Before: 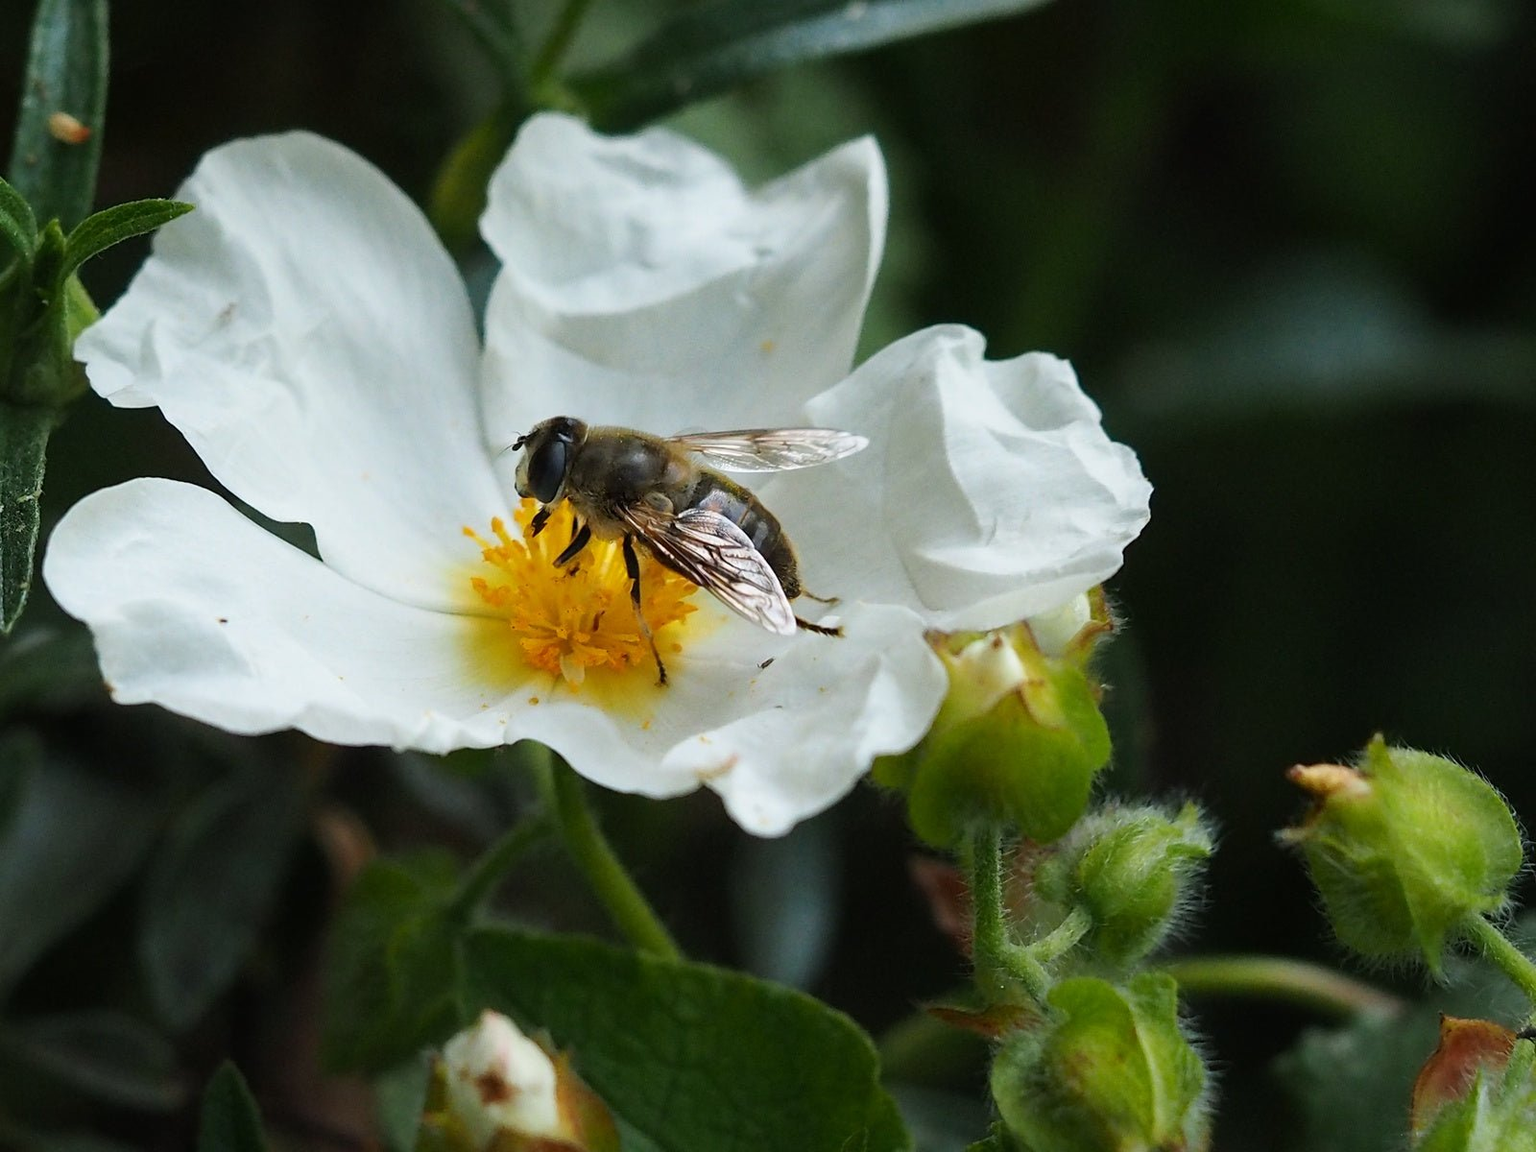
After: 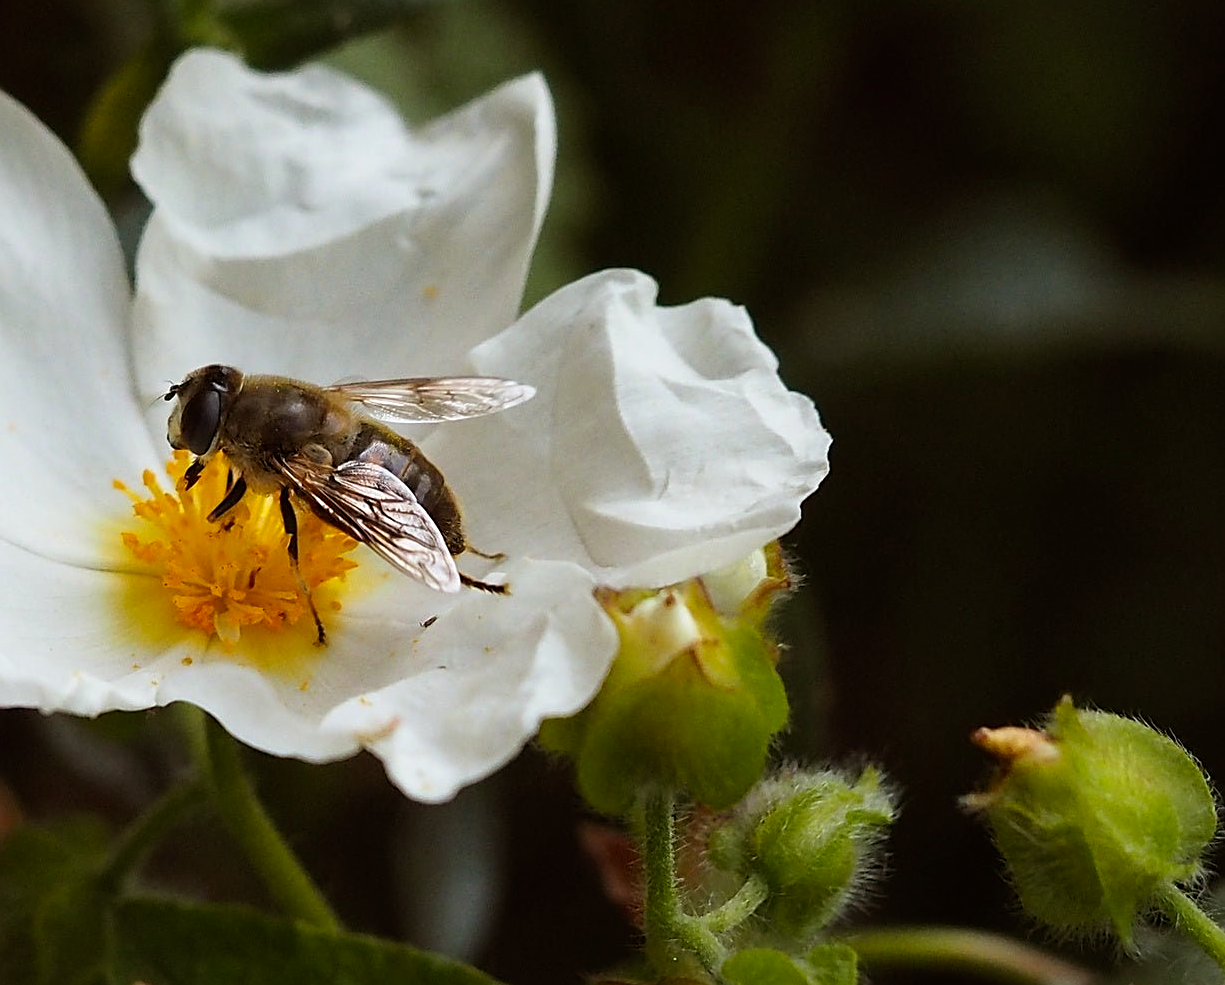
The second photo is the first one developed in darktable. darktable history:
rgb levels: mode RGB, independent channels, levels [[0, 0.5, 1], [0, 0.521, 1], [0, 0.536, 1]]
sharpen: on, module defaults
crop: left 23.095%, top 5.827%, bottom 11.854%
